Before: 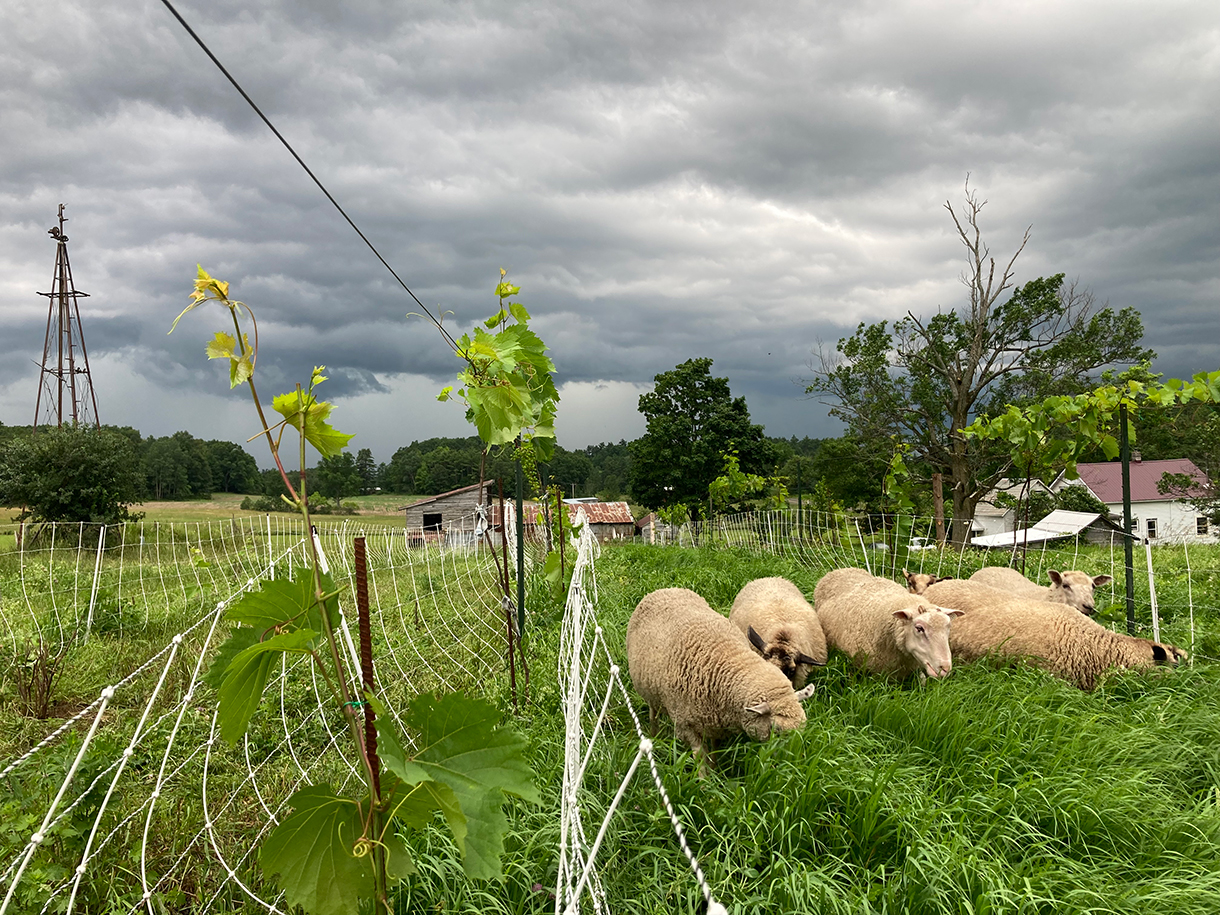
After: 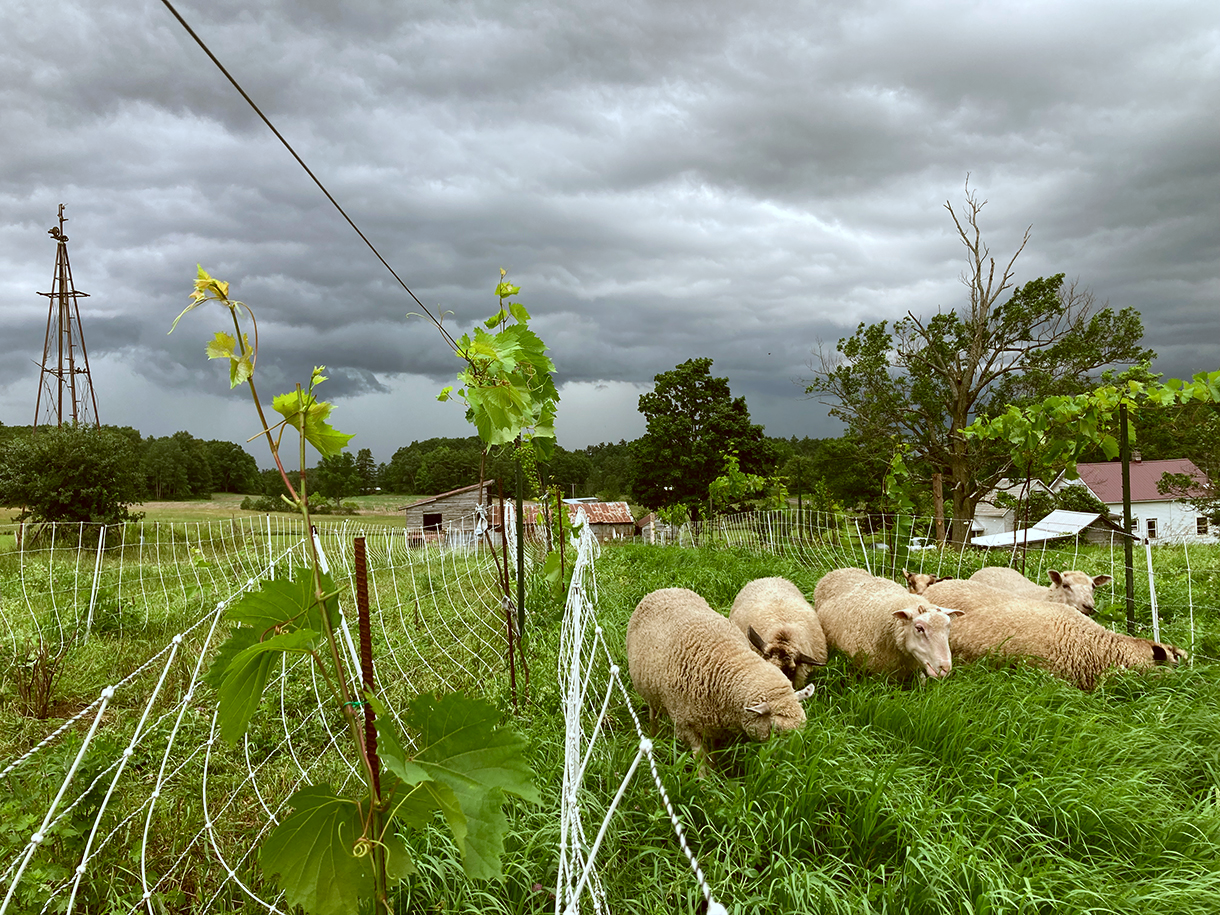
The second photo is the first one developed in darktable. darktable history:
color calibration: illuminant custom, x 0.368, y 0.373, temperature 4330.32 K
color correction: highlights a* -0.482, highlights b* 0.161, shadows a* 4.66, shadows b* 20.72
